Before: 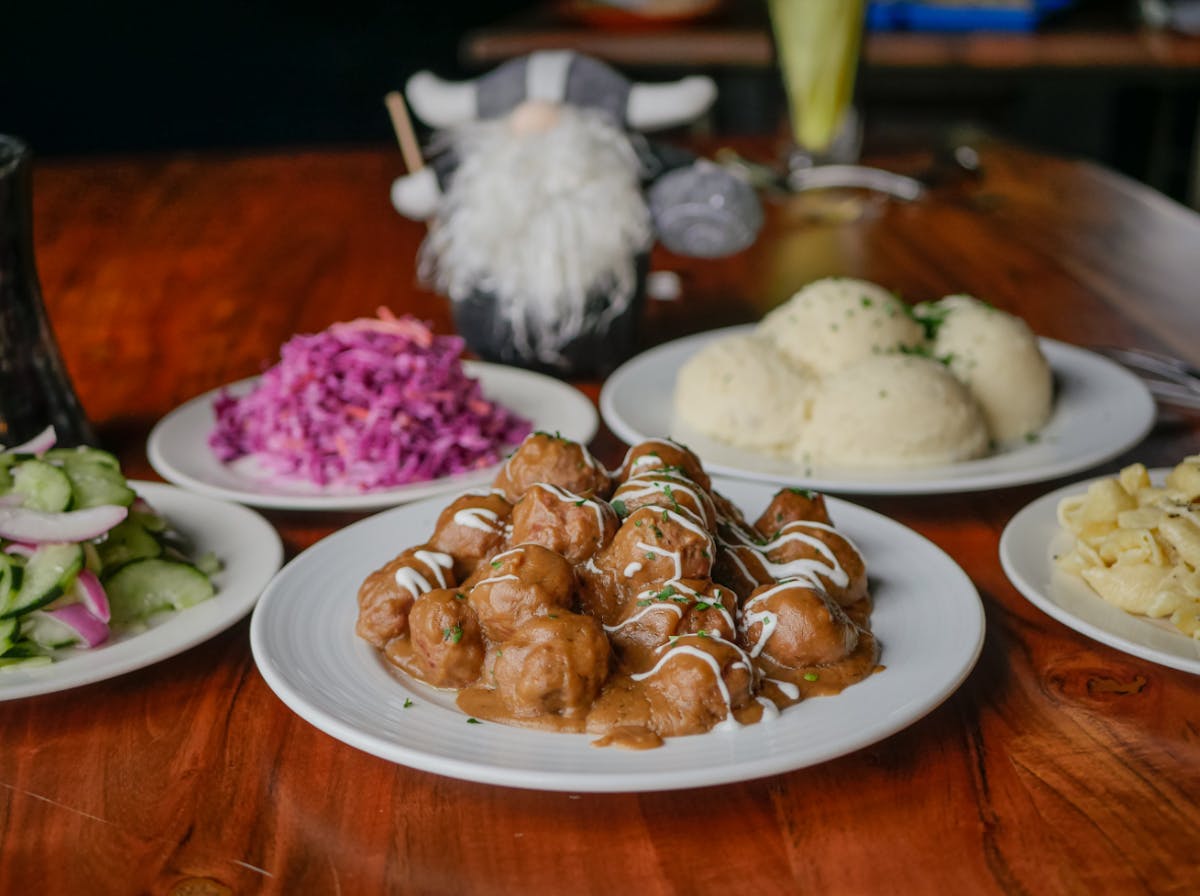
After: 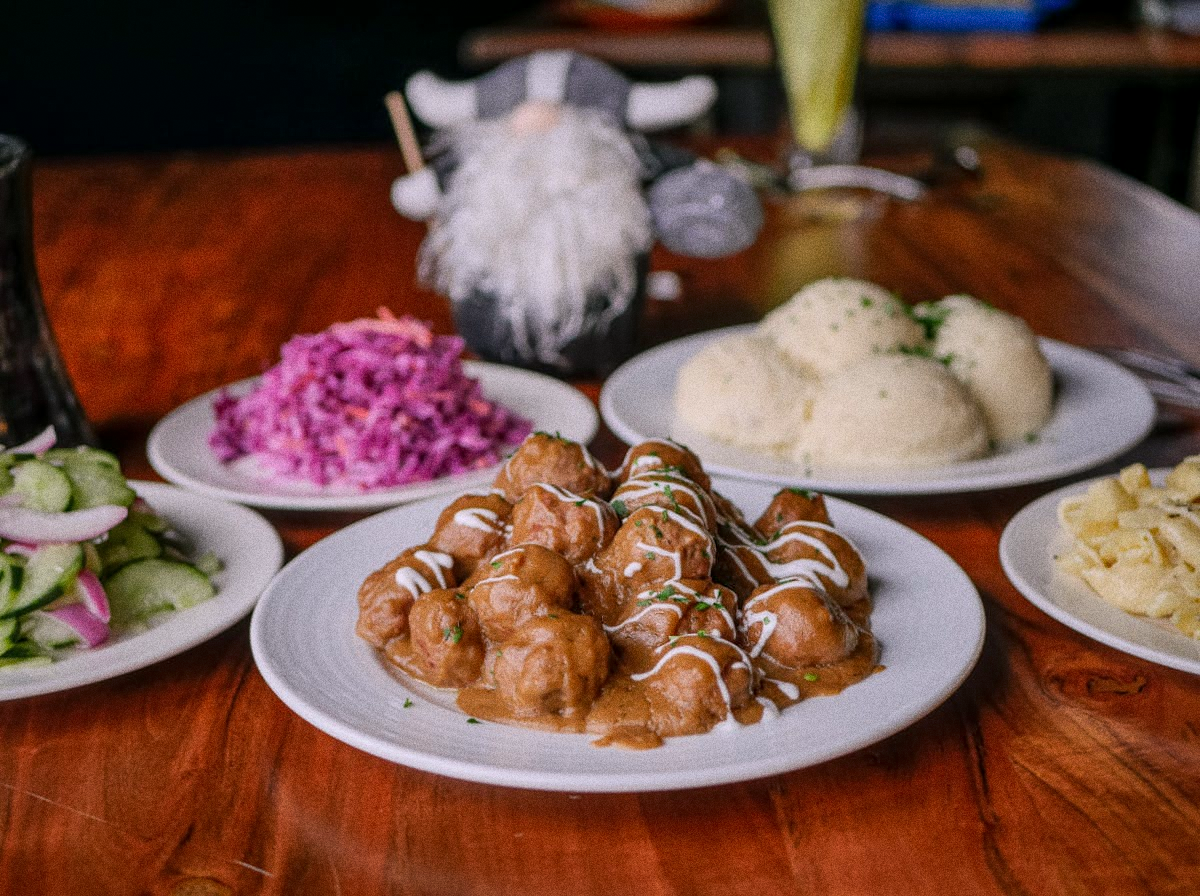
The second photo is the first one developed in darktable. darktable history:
white balance: red 1.05, blue 1.072
grain: coarseness 9.61 ISO, strength 35.62%
local contrast: highlights 100%, shadows 100%, detail 120%, midtone range 0.2
